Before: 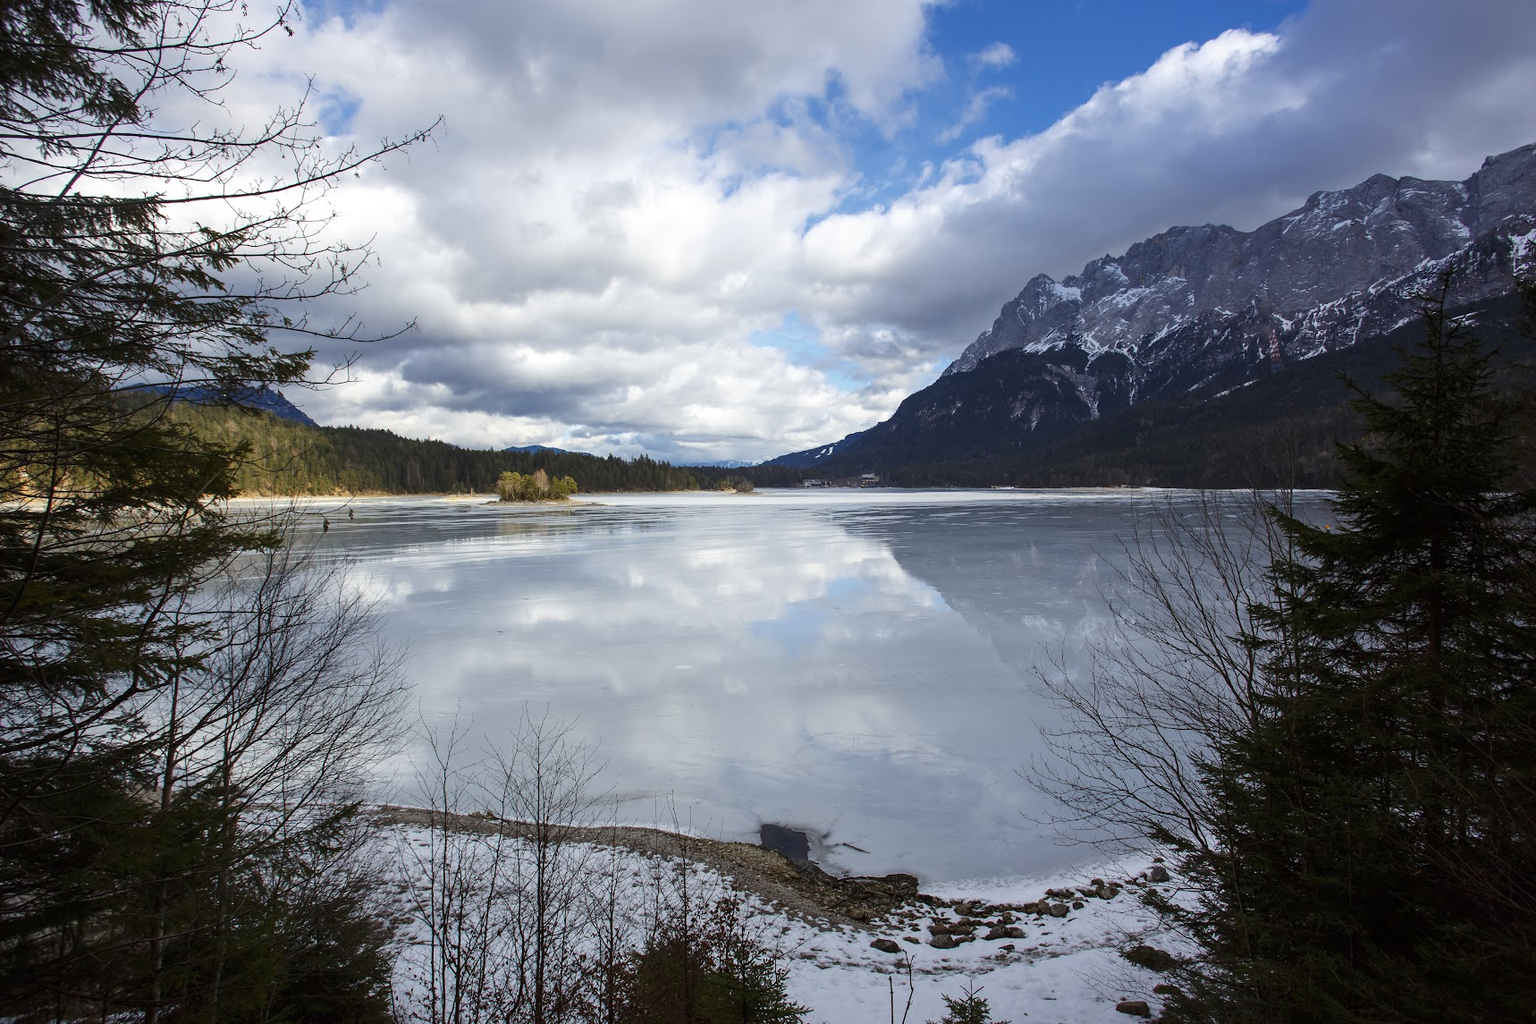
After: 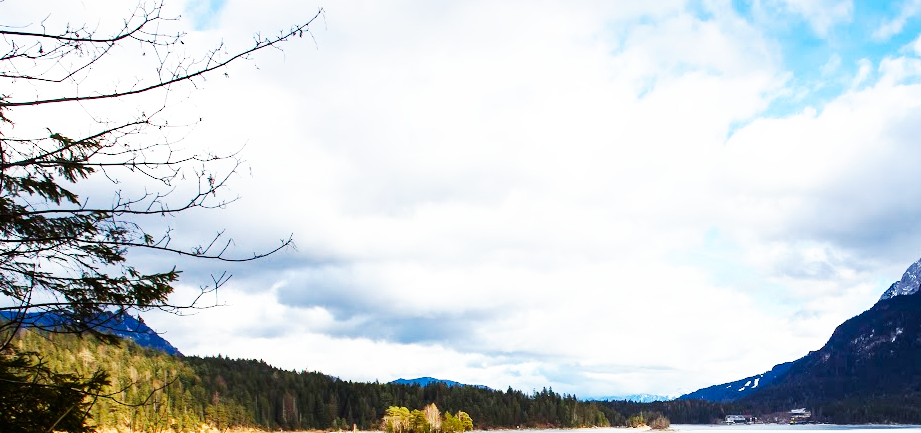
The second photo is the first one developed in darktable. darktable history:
crop: left 10.121%, top 10.631%, right 36.218%, bottom 51.526%
base curve: curves: ch0 [(0, 0) (0.007, 0.004) (0.027, 0.03) (0.046, 0.07) (0.207, 0.54) (0.442, 0.872) (0.673, 0.972) (1, 1)], preserve colors none
